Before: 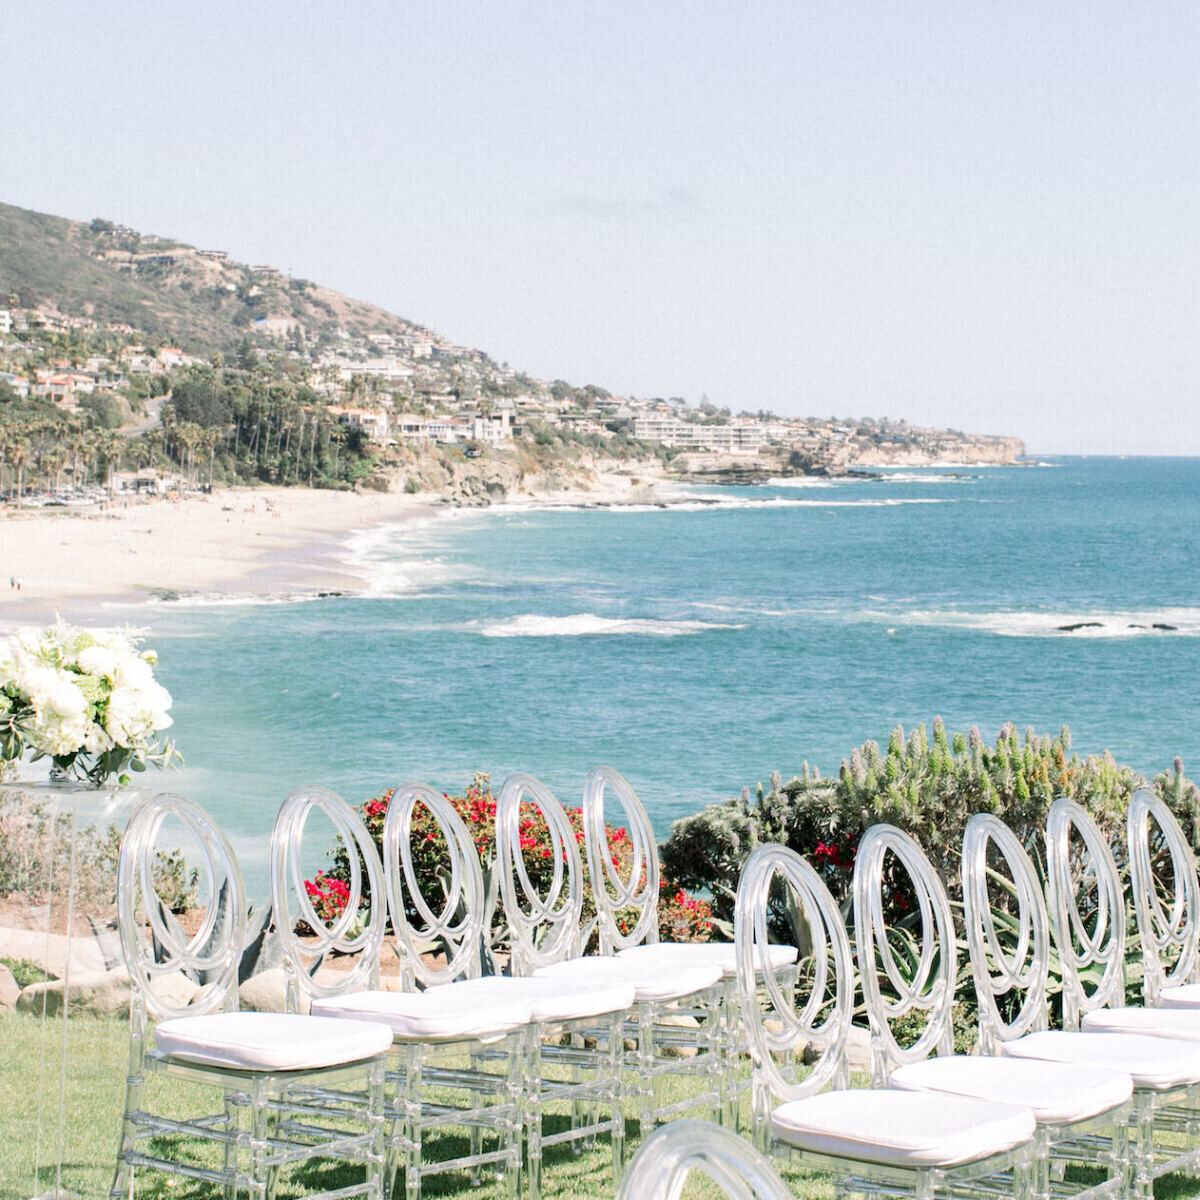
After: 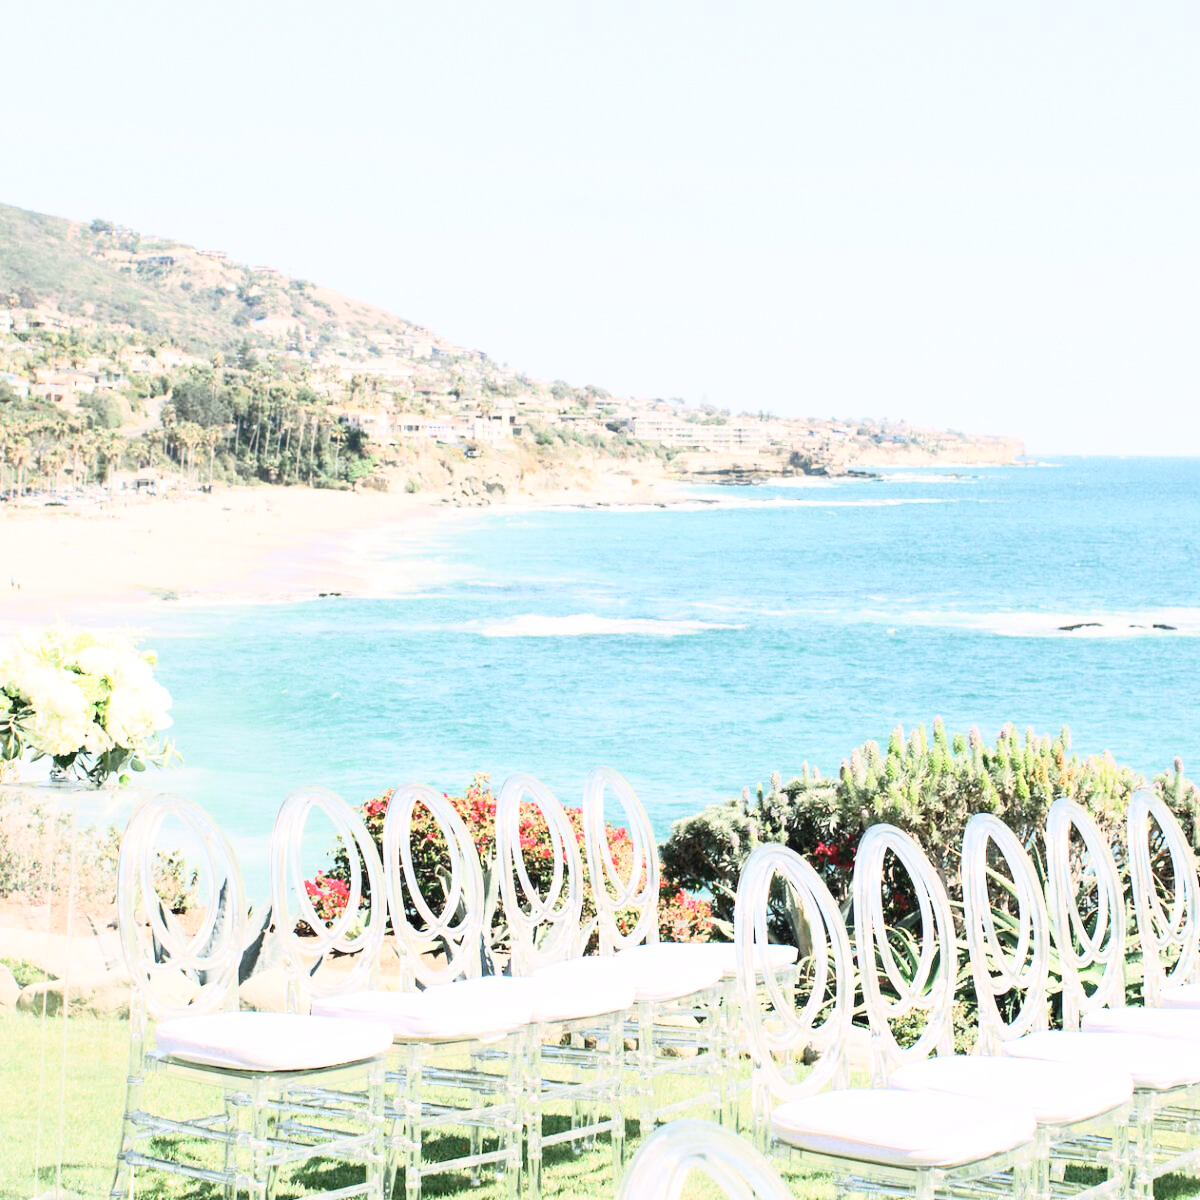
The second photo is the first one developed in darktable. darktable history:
contrast brightness saturation: contrast 0.379, brightness 0.545
velvia: on, module defaults
